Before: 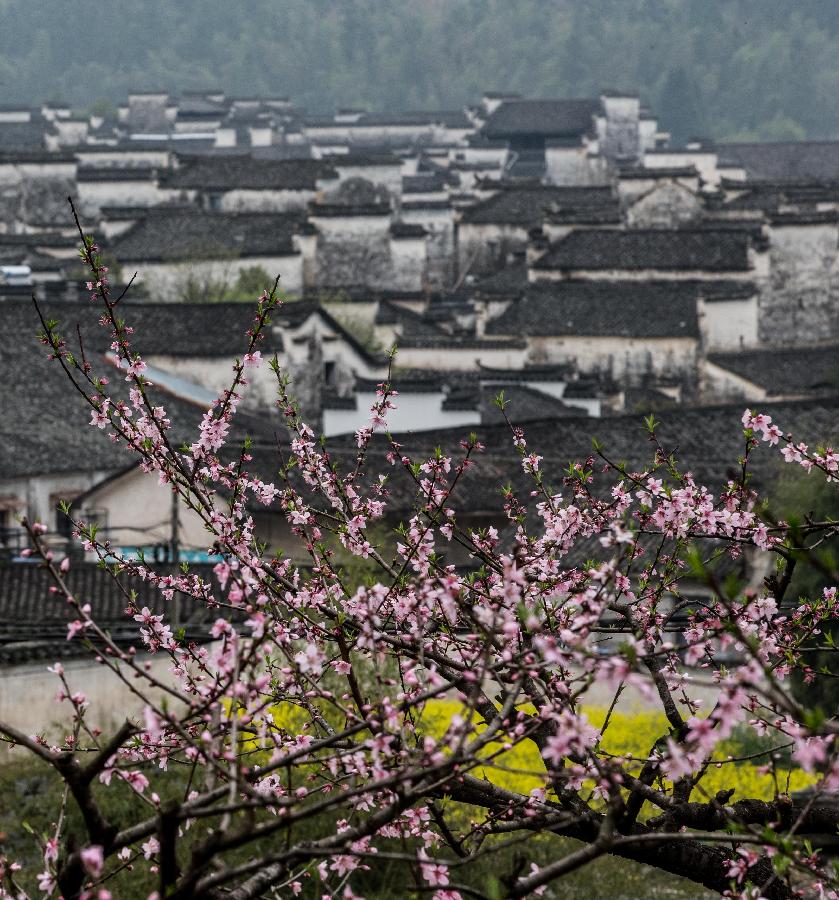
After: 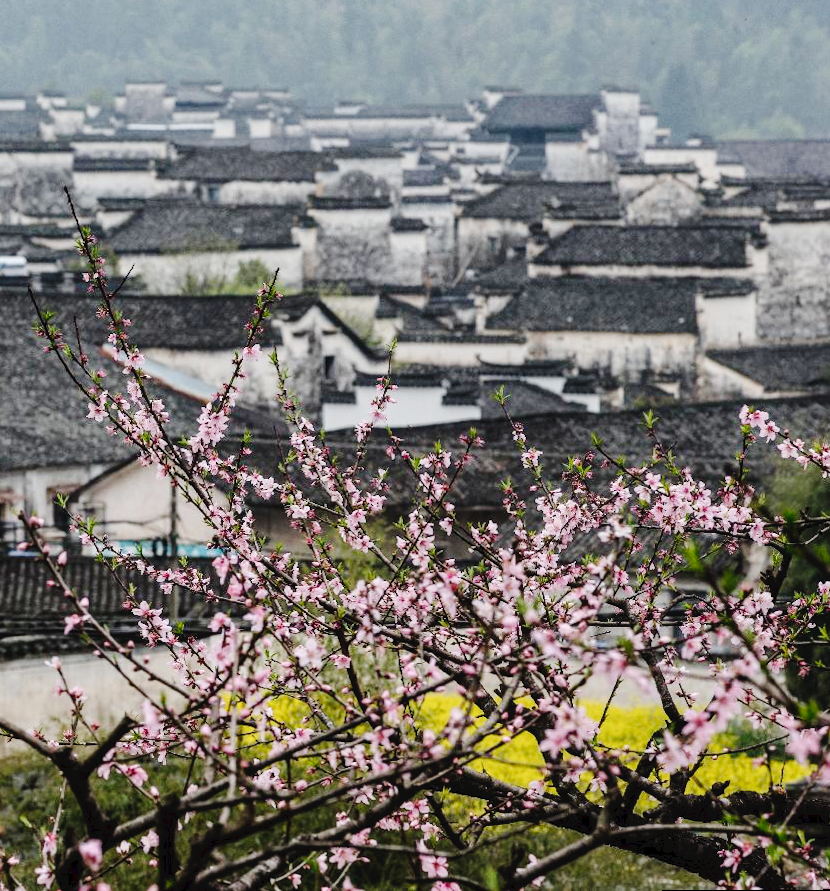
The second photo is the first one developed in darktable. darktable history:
tone curve: curves: ch0 [(0, 0) (0.003, 0.036) (0.011, 0.039) (0.025, 0.039) (0.044, 0.043) (0.069, 0.05) (0.1, 0.072) (0.136, 0.102) (0.177, 0.144) (0.224, 0.204) (0.277, 0.288) (0.335, 0.384) (0.399, 0.477) (0.468, 0.575) (0.543, 0.652) (0.623, 0.724) (0.709, 0.785) (0.801, 0.851) (0.898, 0.915) (1, 1)], preserve colors none
rotate and perspective: rotation 0.174°, lens shift (vertical) 0.013, lens shift (horizontal) 0.019, shear 0.001, automatic cropping original format, crop left 0.007, crop right 0.991, crop top 0.016, crop bottom 0.997
exposure: exposure 0.128 EV, compensate highlight preservation false
contrast brightness saturation: contrast 0.05, brightness 0.06, saturation 0.01
